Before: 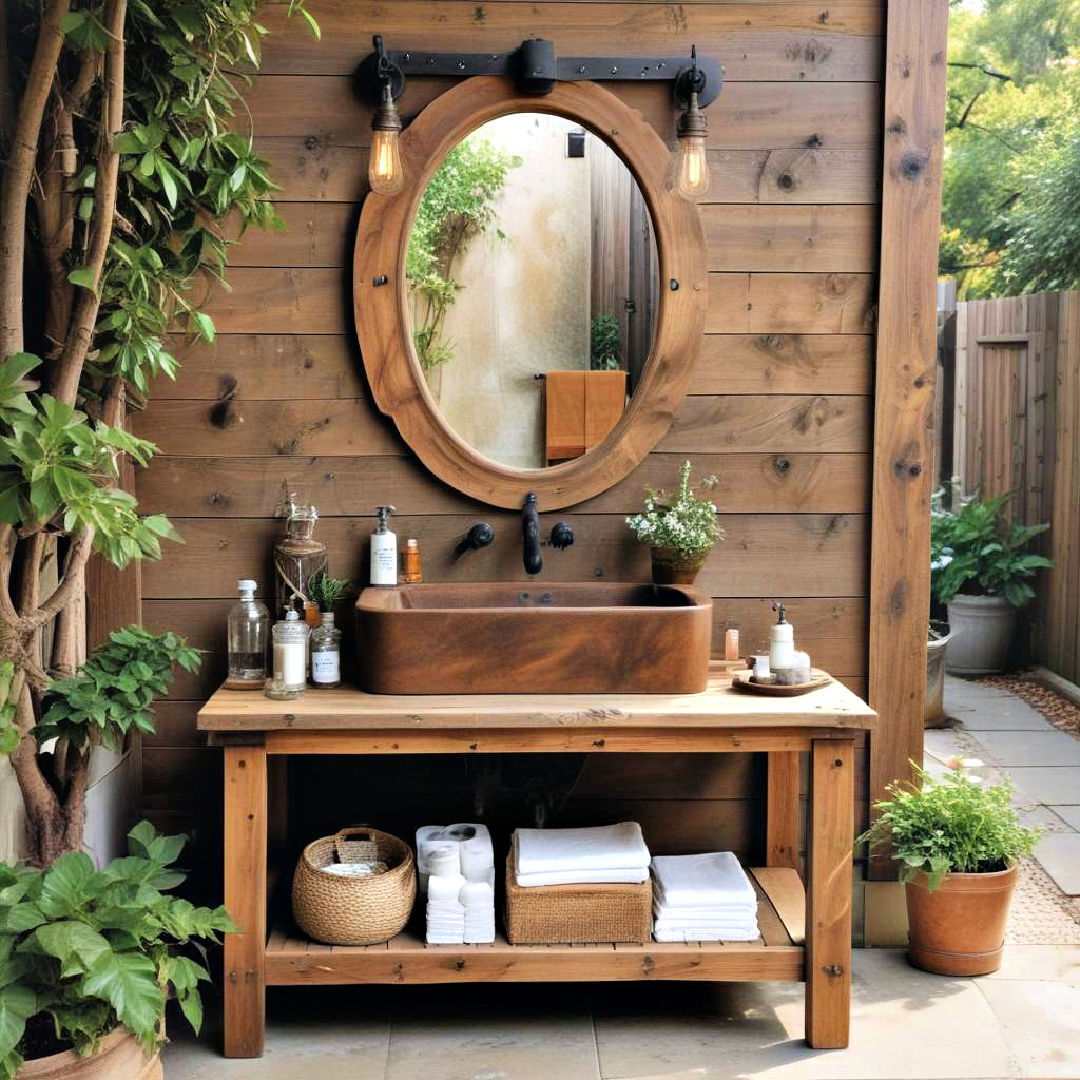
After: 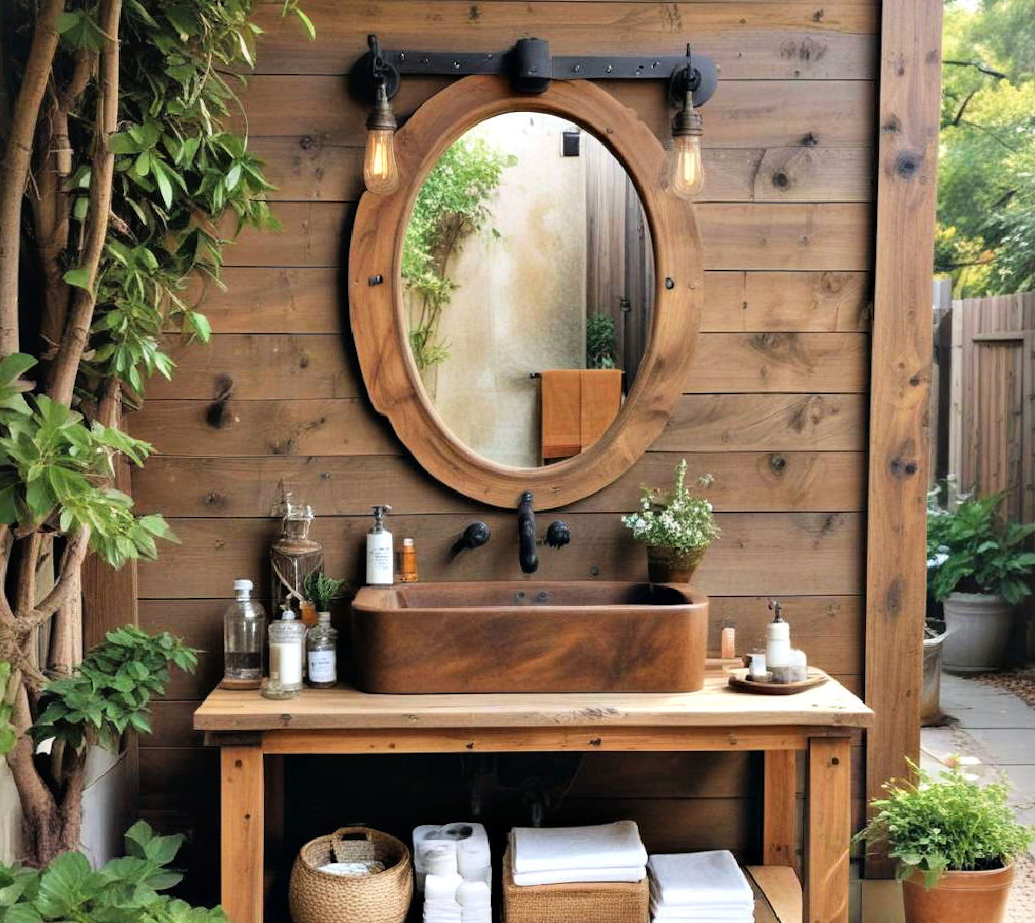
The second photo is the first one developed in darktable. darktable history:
crop and rotate: angle 0.141°, left 0.269%, right 3.583%, bottom 14.307%
